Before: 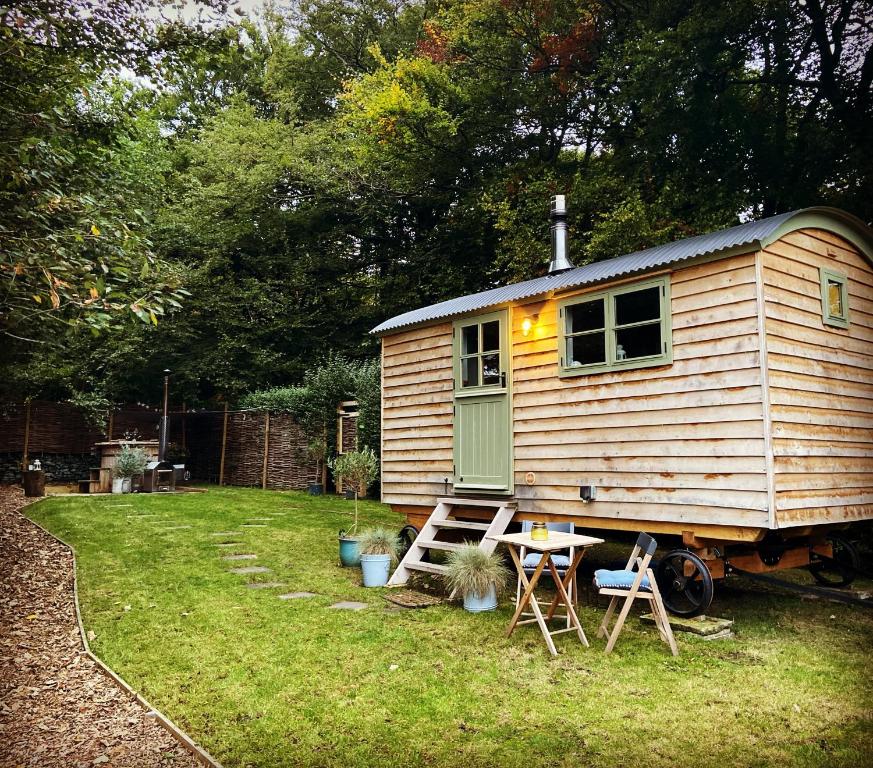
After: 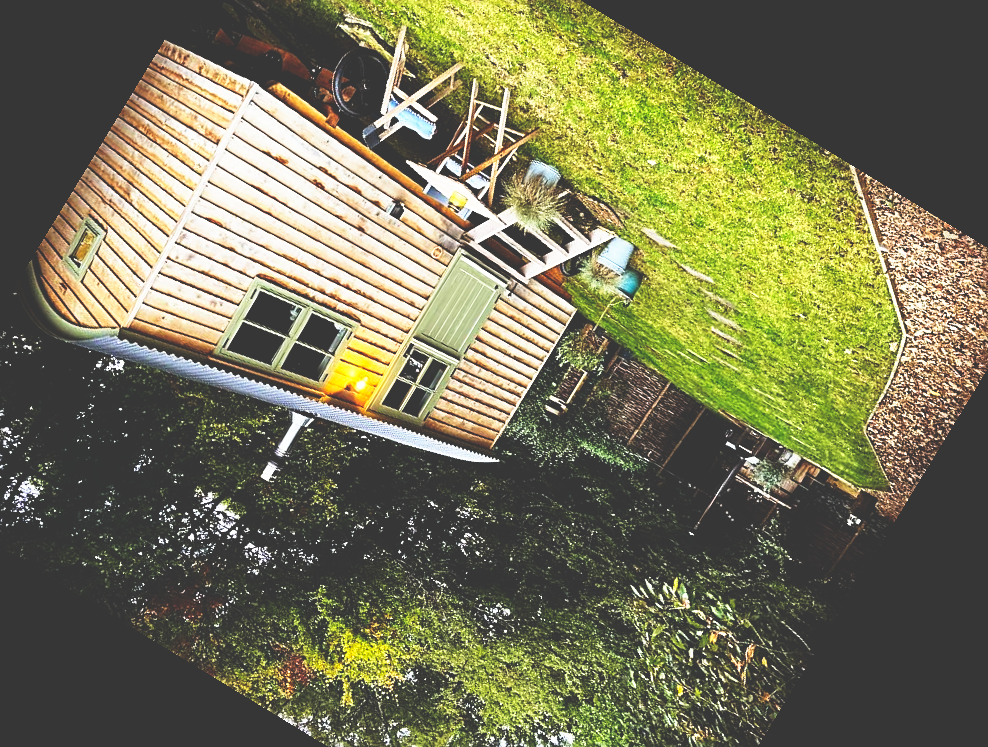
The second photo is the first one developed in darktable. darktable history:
sharpen: on, module defaults
crop and rotate: angle 148.68°, left 9.111%, top 15.603%, right 4.588%, bottom 17.041%
base curve: curves: ch0 [(0, 0.036) (0.007, 0.037) (0.604, 0.887) (1, 1)], preserve colors none
